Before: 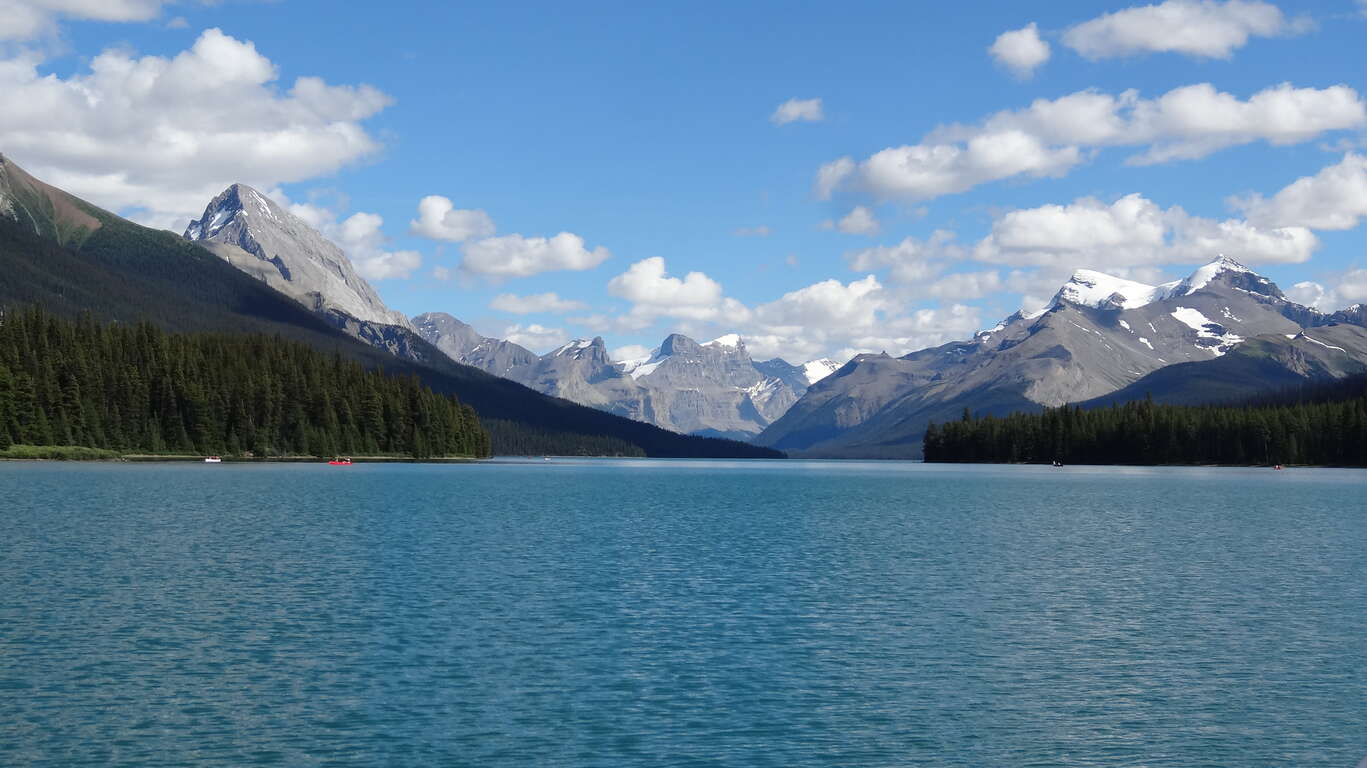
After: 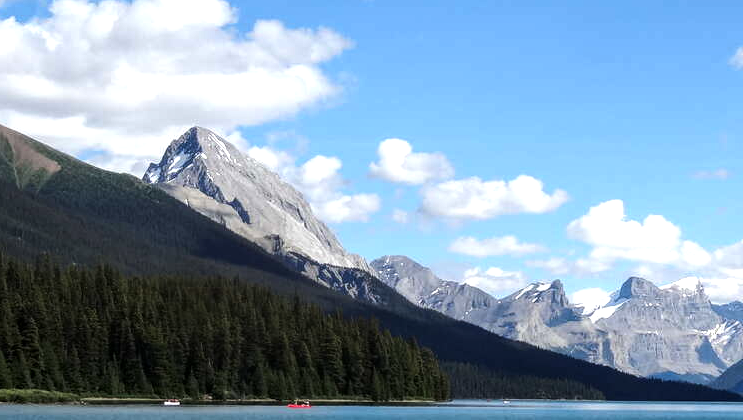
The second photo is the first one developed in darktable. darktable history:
crop and rotate: left 3.064%, top 7.527%, right 42.51%, bottom 37.662%
tone equalizer: -8 EV -0.725 EV, -7 EV -0.713 EV, -6 EV -0.571 EV, -5 EV -0.415 EV, -3 EV 0.38 EV, -2 EV 0.6 EV, -1 EV 0.688 EV, +0 EV 0.776 EV, edges refinement/feathering 500, mask exposure compensation -1.57 EV, preserve details no
local contrast: on, module defaults
